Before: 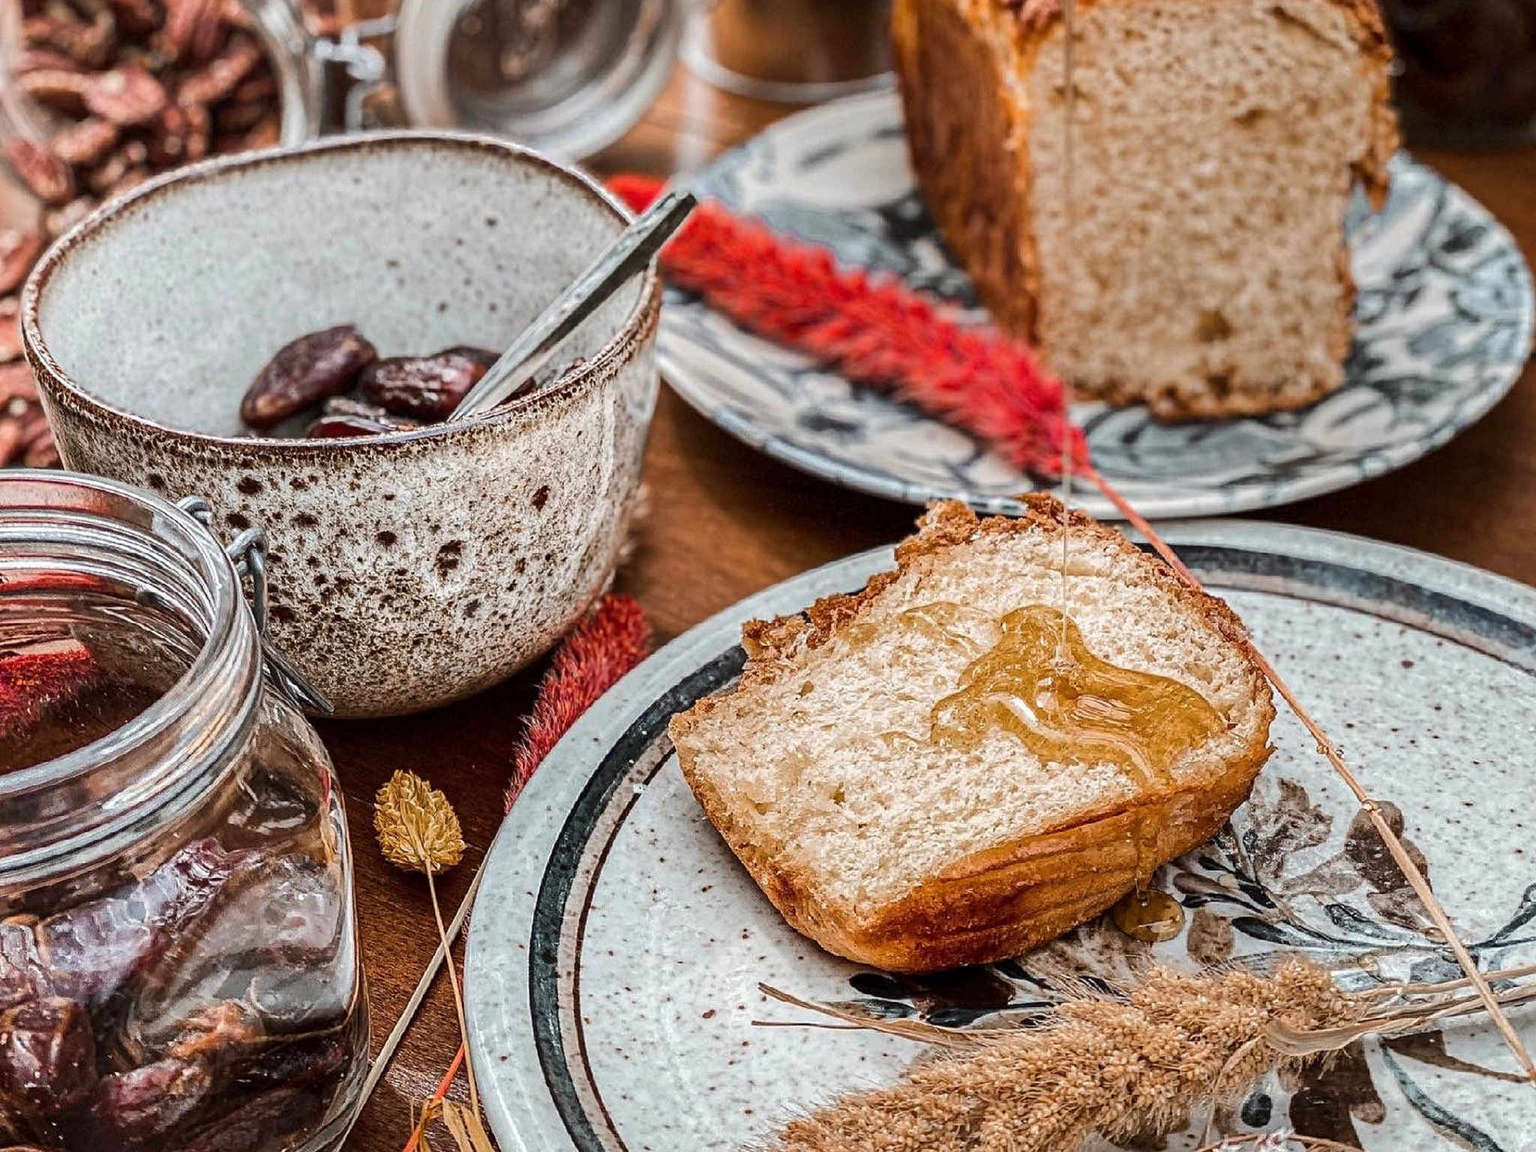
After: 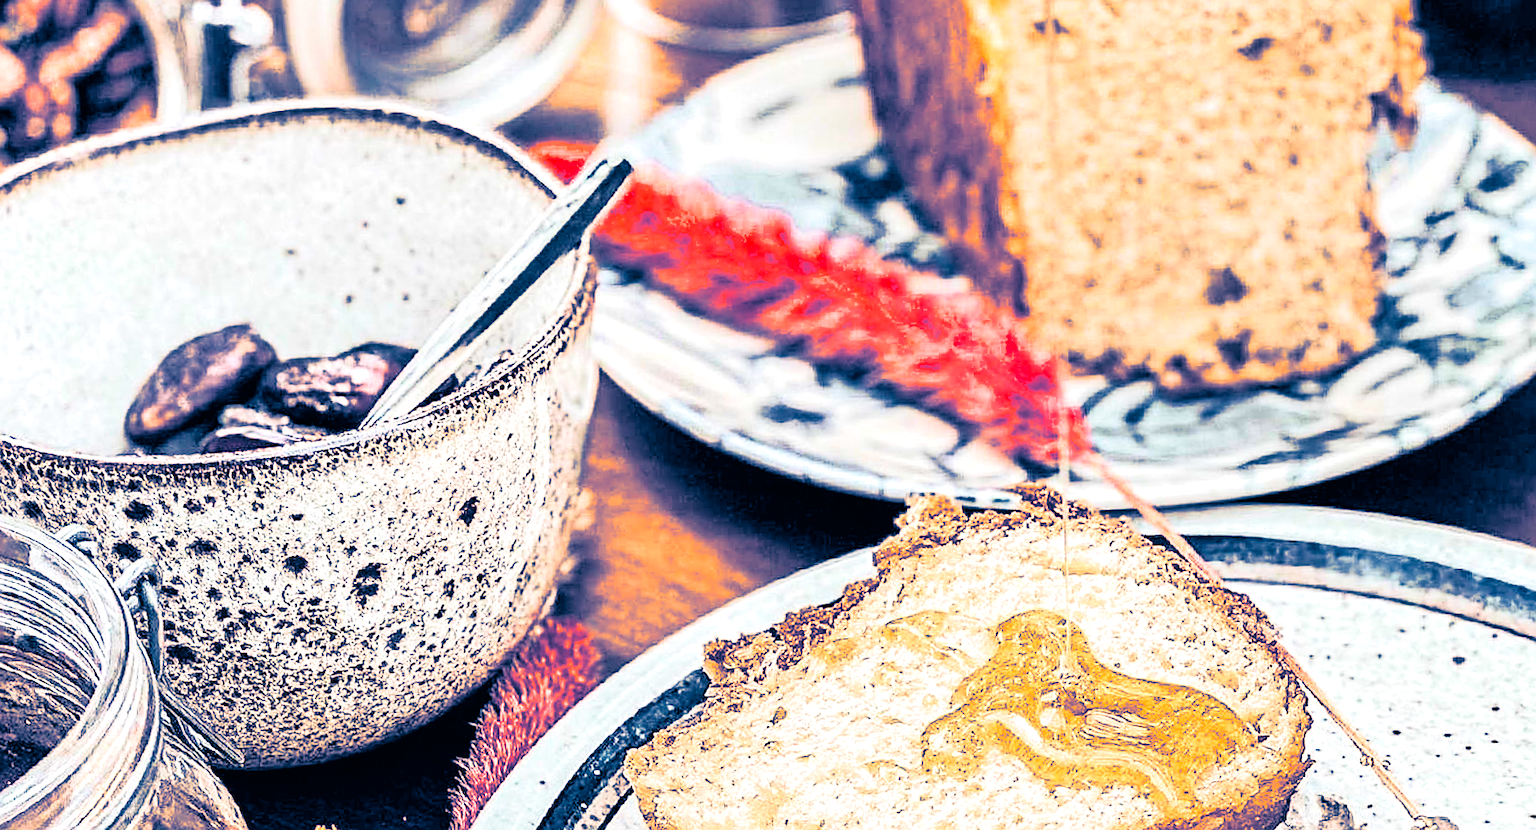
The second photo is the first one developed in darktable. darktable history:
exposure: black level correction 0, exposure 0.7 EV, compensate exposure bias true, compensate highlight preservation false
tone equalizer: -7 EV 0.15 EV, -6 EV 0.6 EV, -5 EV 1.15 EV, -4 EV 1.33 EV, -3 EV 1.15 EV, -2 EV 0.6 EV, -1 EV 0.15 EV, mask exposure compensation -0.5 EV
rotate and perspective: rotation -2.29°, automatic cropping off
tone curve: curves: ch0 [(0.016, 0.011) (0.084, 0.026) (0.469, 0.508) (0.721, 0.862) (1, 1)], color space Lab, linked channels, preserve colors none
crop and rotate: left 9.345%, top 7.22%, right 4.982%, bottom 32.331%
split-toning: shadows › hue 226.8°, shadows › saturation 1, highlights › saturation 0, balance -61.41
sharpen: on, module defaults
